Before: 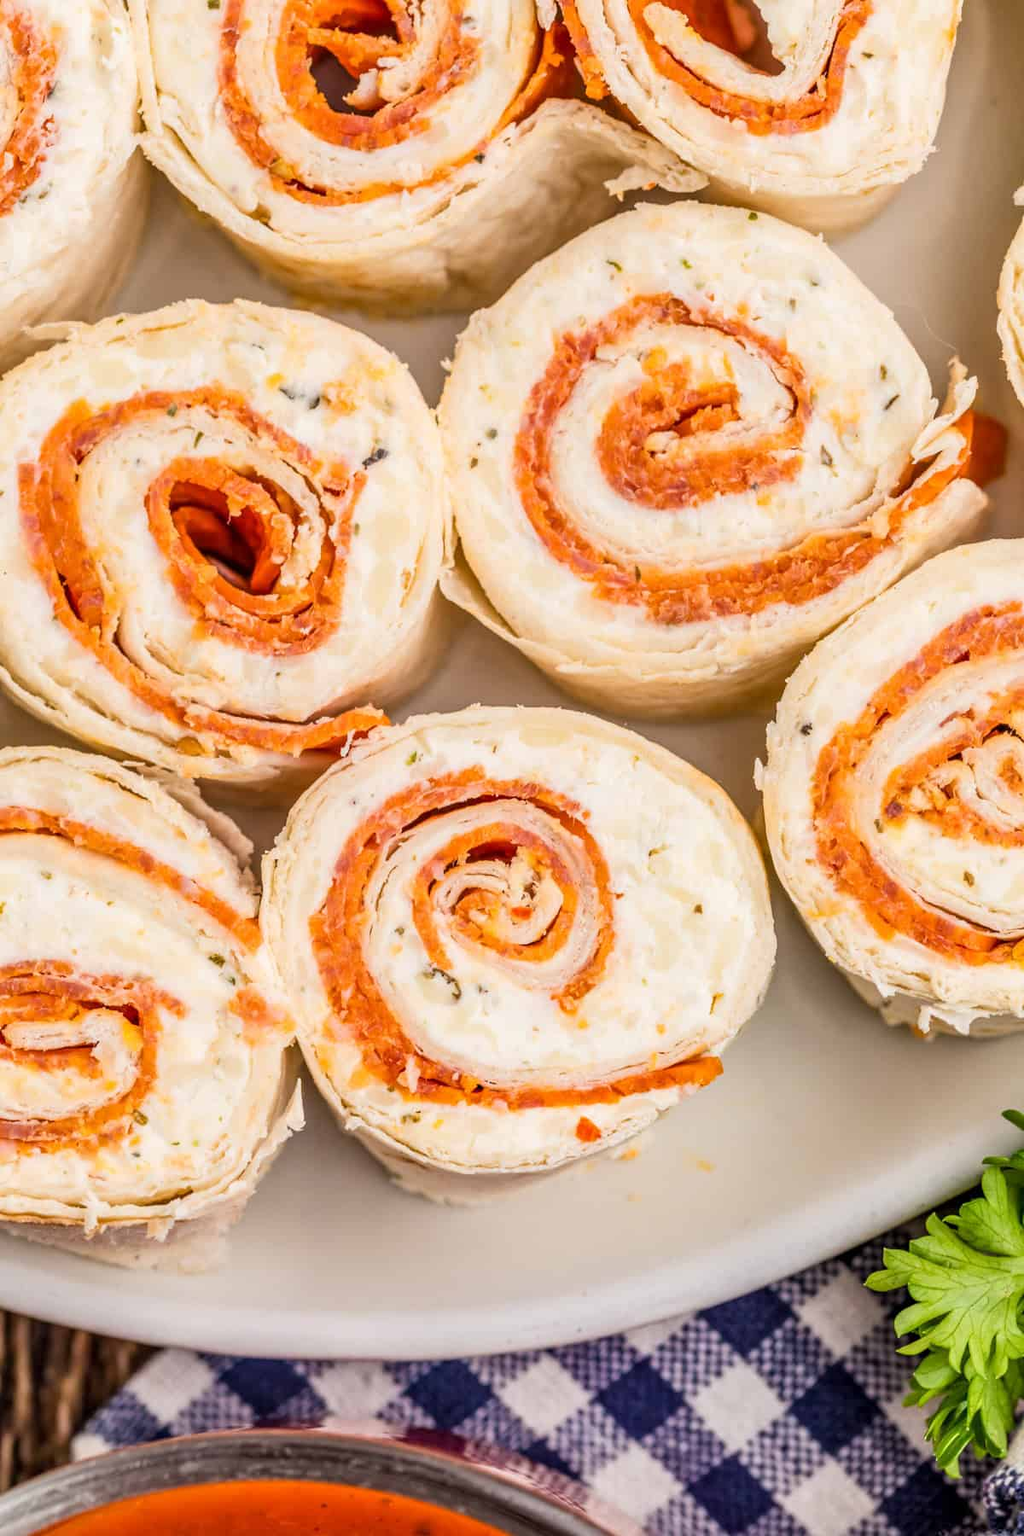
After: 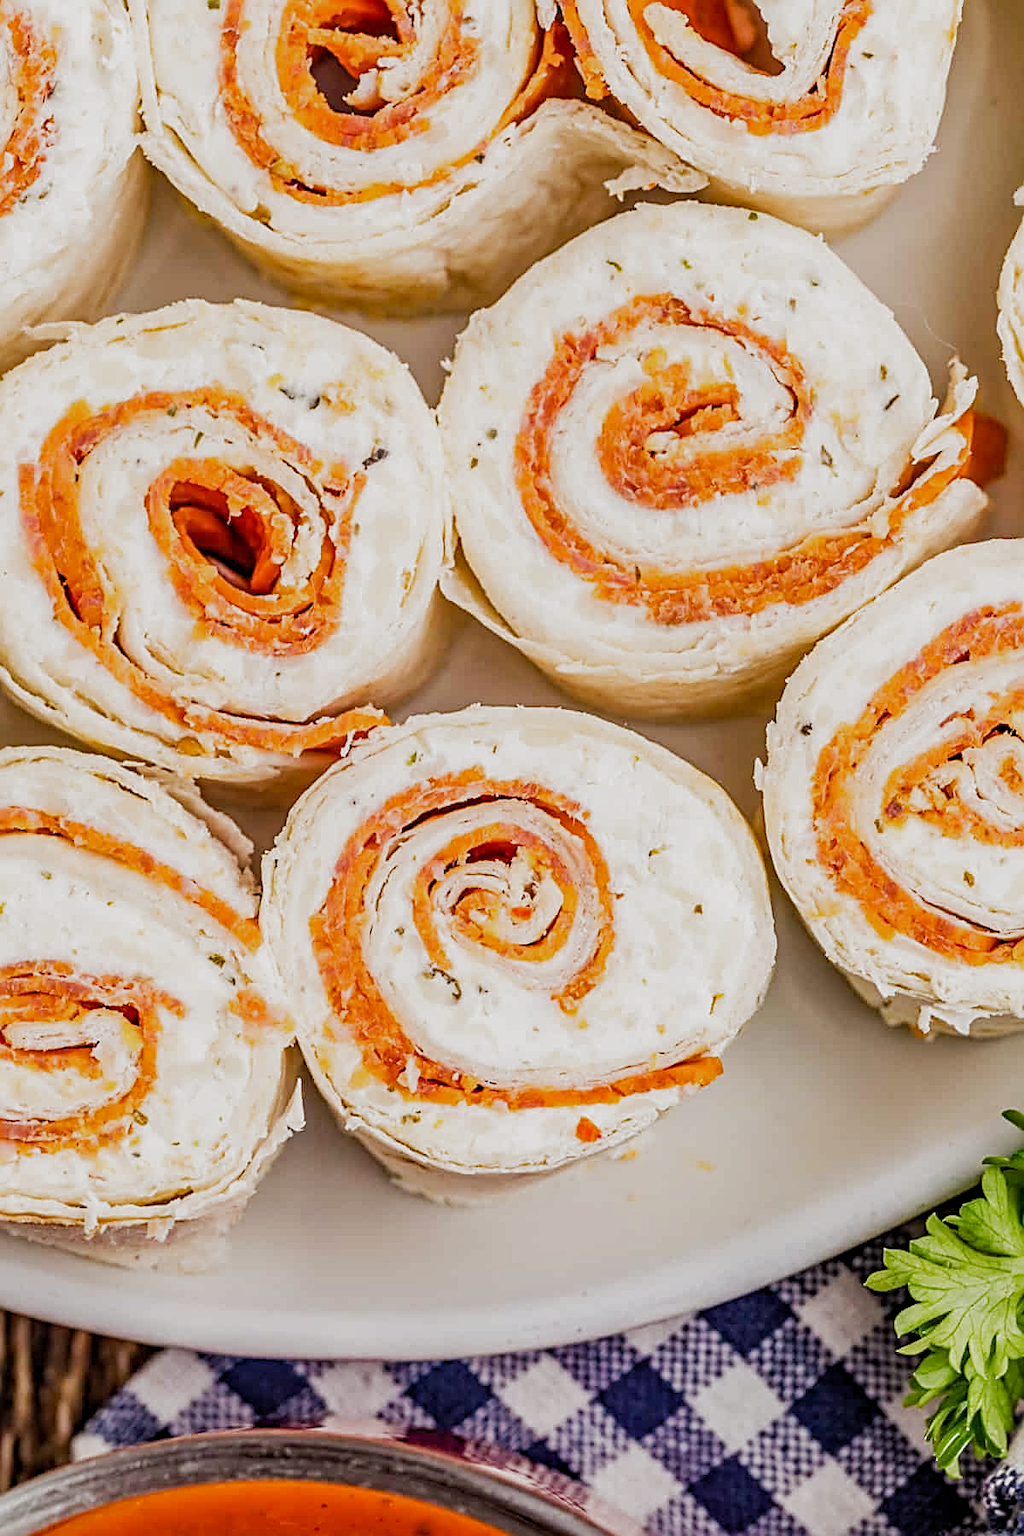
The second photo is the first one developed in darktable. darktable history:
sharpen: radius 2.546, amount 0.641
tone curve: curves: ch0 [(0, 0) (0.003, 0.003) (0.011, 0.011) (0.025, 0.025) (0.044, 0.044) (0.069, 0.069) (0.1, 0.099) (0.136, 0.135) (0.177, 0.176) (0.224, 0.223) (0.277, 0.275) (0.335, 0.333) (0.399, 0.396) (0.468, 0.465) (0.543, 0.546) (0.623, 0.625) (0.709, 0.711) (0.801, 0.802) (0.898, 0.898) (1, 1)], preserve colors none
filmic rgb: black relative exposure -16 EV, white relative exposure 2.91 EV, threshold 3 EV, hardness 10, add noise in highlights 0, preserve chrominance no, color science v3 (2019), use custom middle-gray values true, contrast in highlights soft, enable highlight reconstruction true
haze removal: compatibility mode true, adaptive false
exposure: compensate highlight preservation false
